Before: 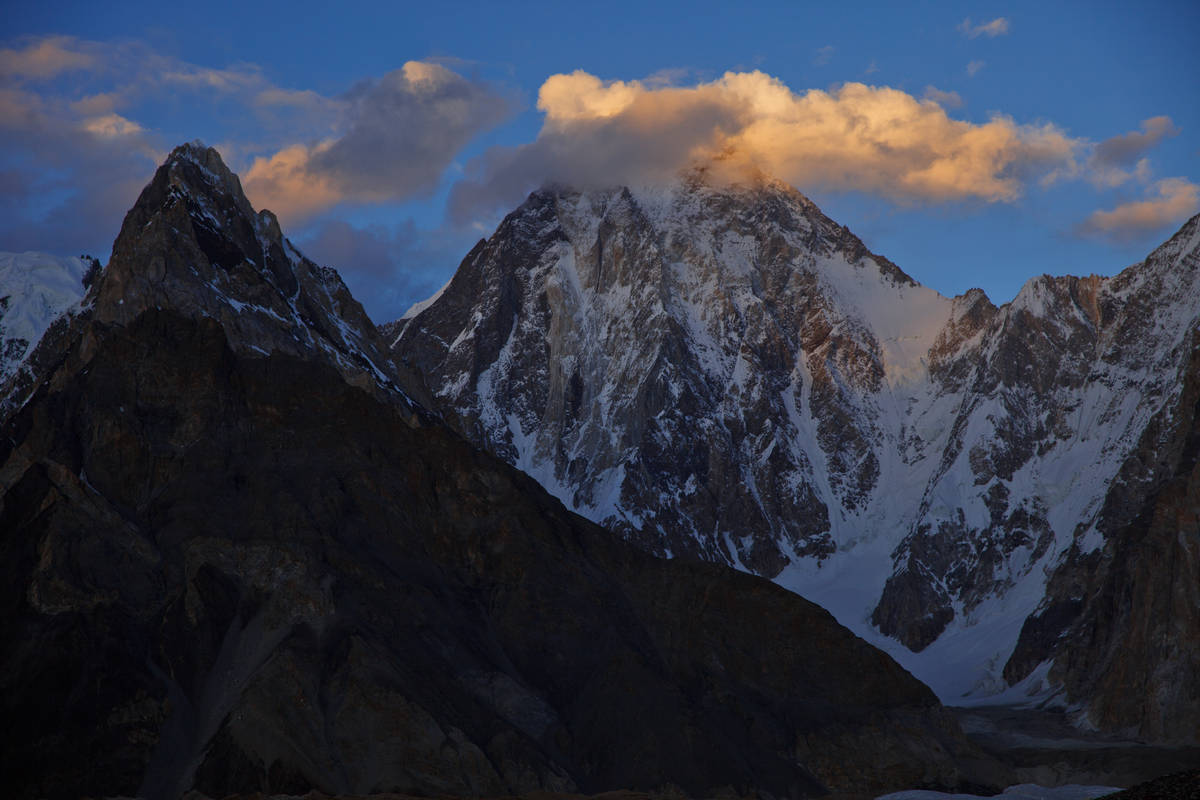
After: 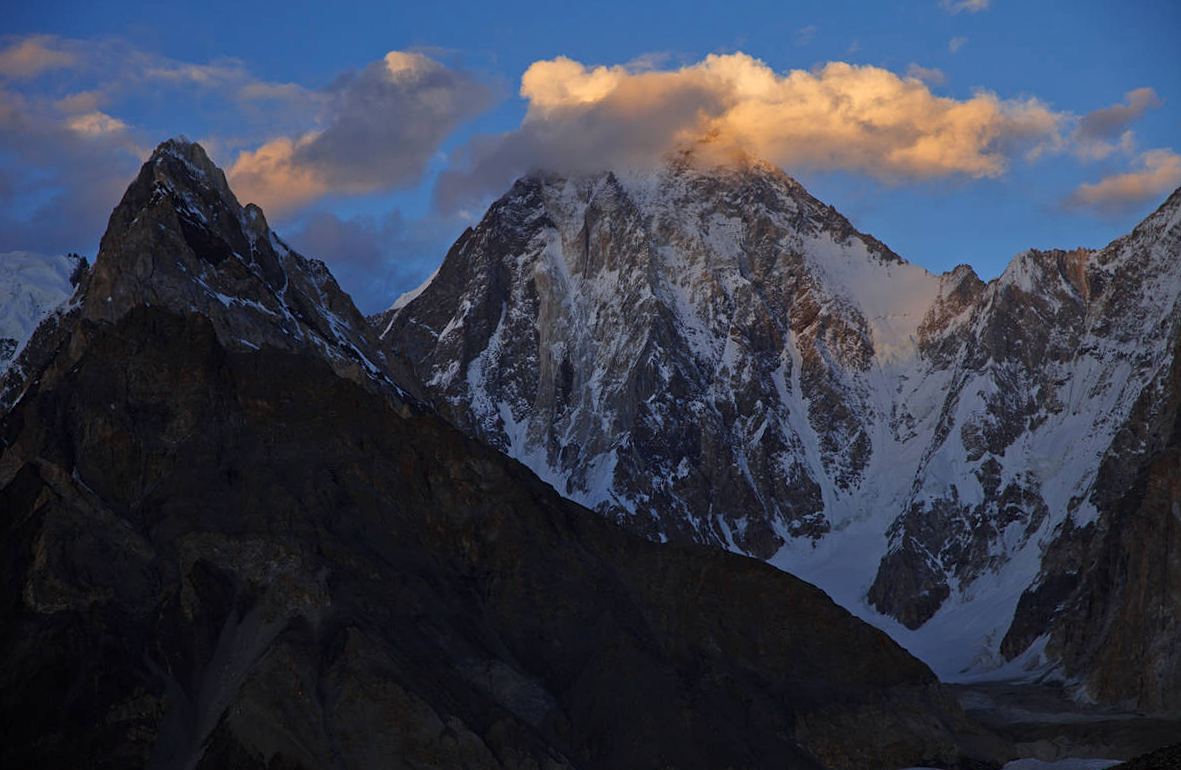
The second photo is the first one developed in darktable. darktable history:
rotate and perspective: rotation -1.42°, crop left 0.016, crop right 0.984, crop top 0.035, crop bottom 0.965
rgb levels: preserve colors max RGB
sharpen: amount 0.2
exposure: exposure 0.2 EV, compensate highlight preservation false
